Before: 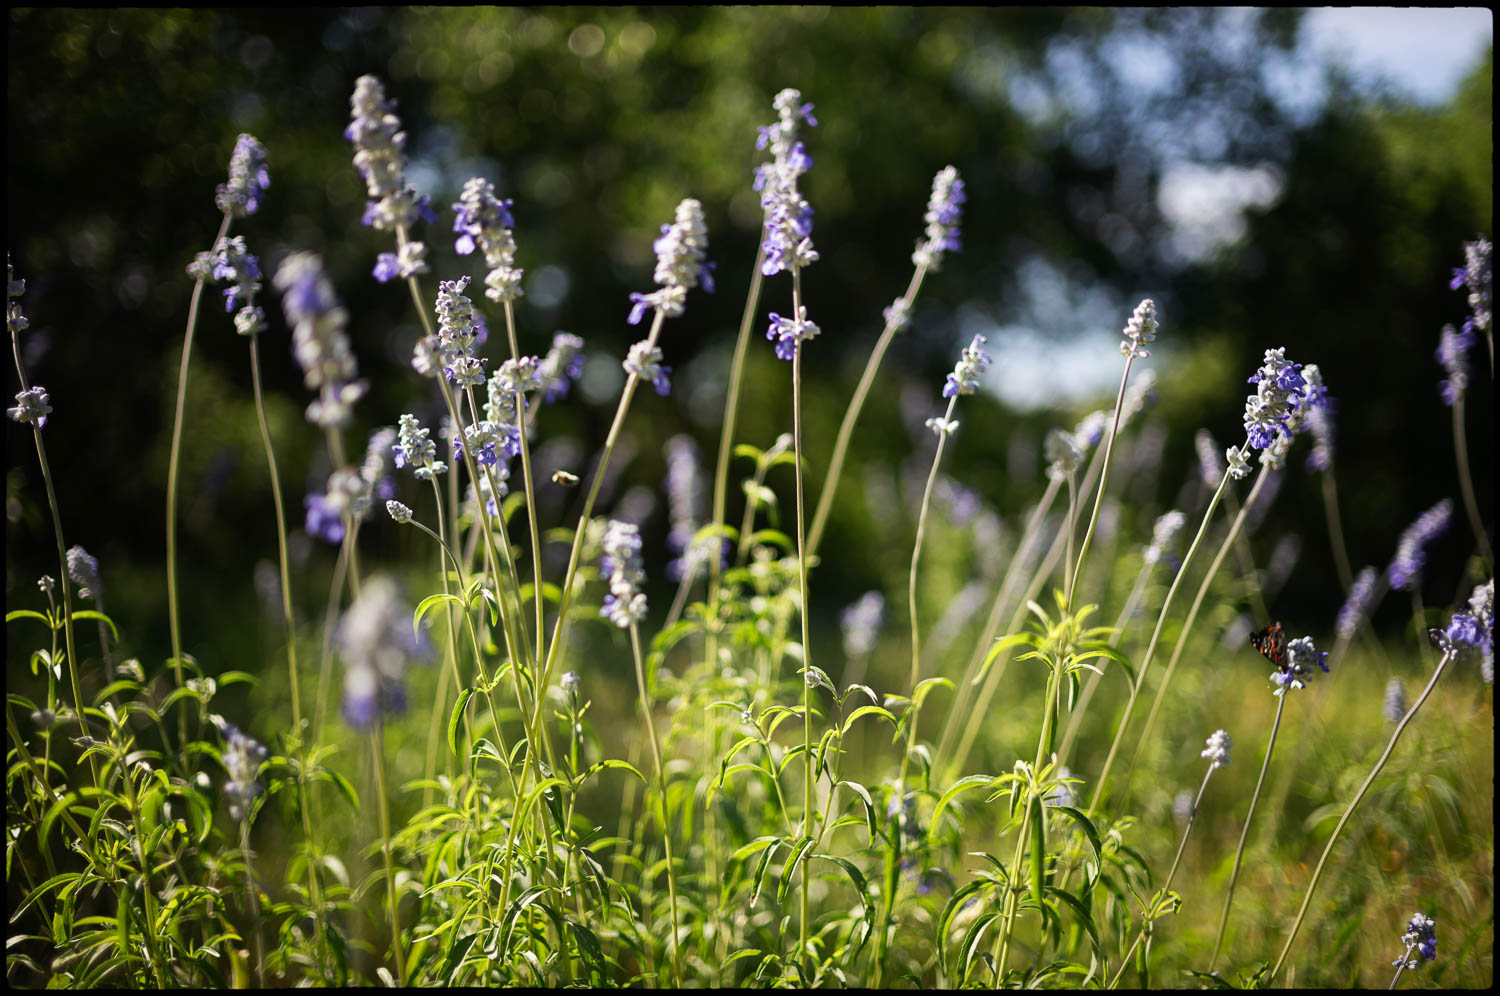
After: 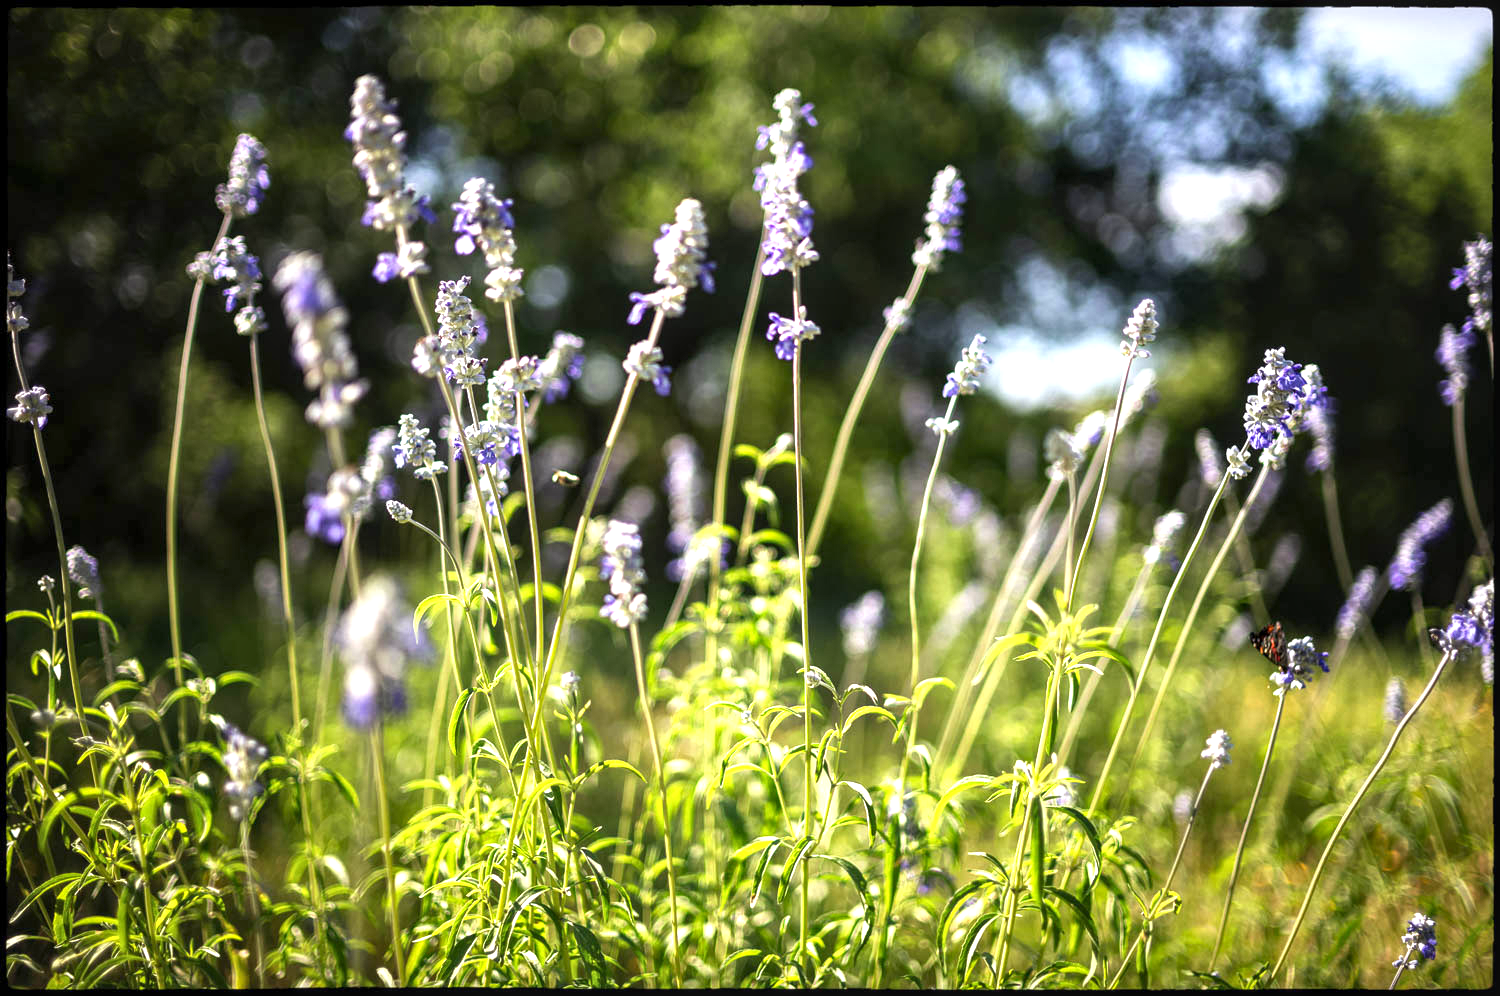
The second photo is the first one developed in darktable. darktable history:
exposure: exposure 0.993 EV, compensate exposure bias true, compensate highlight preservation false
local contrast: on, module defaults
